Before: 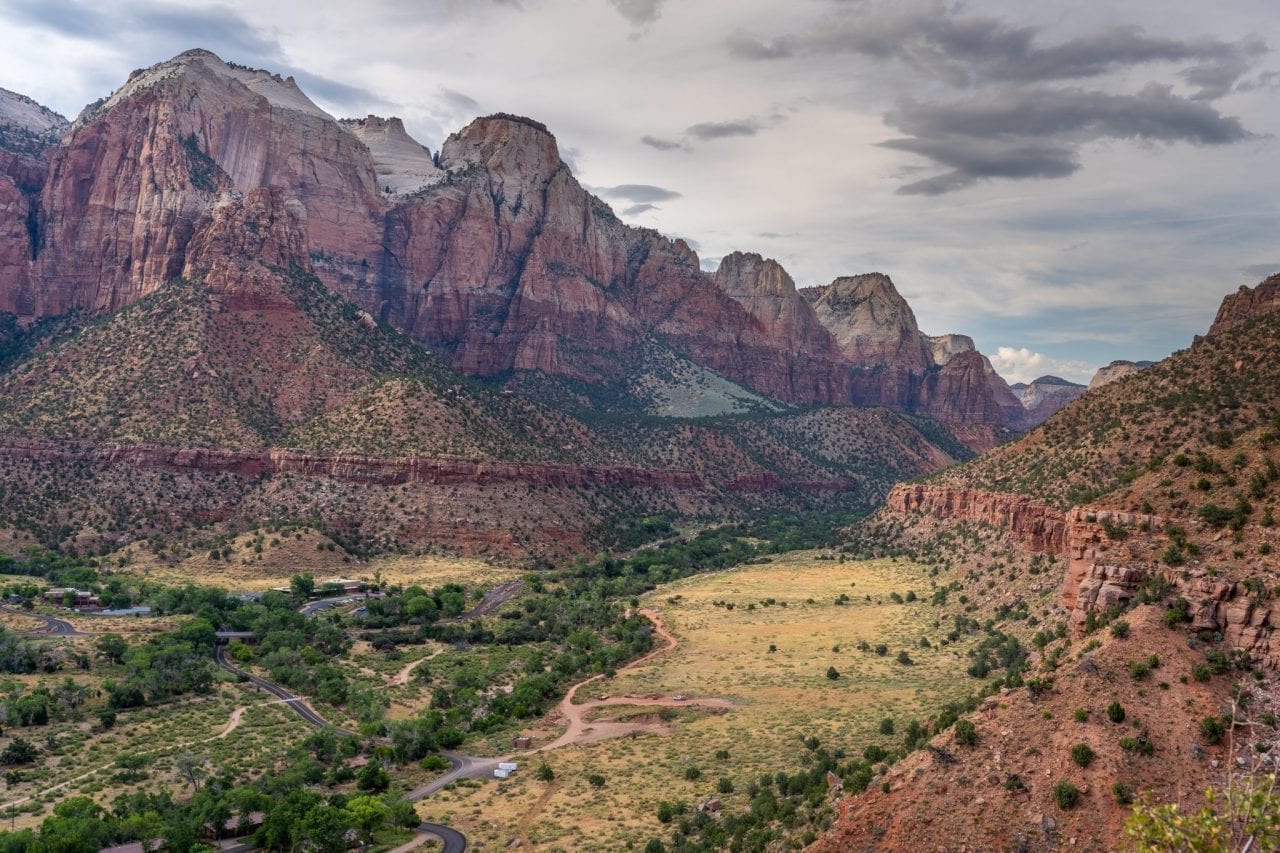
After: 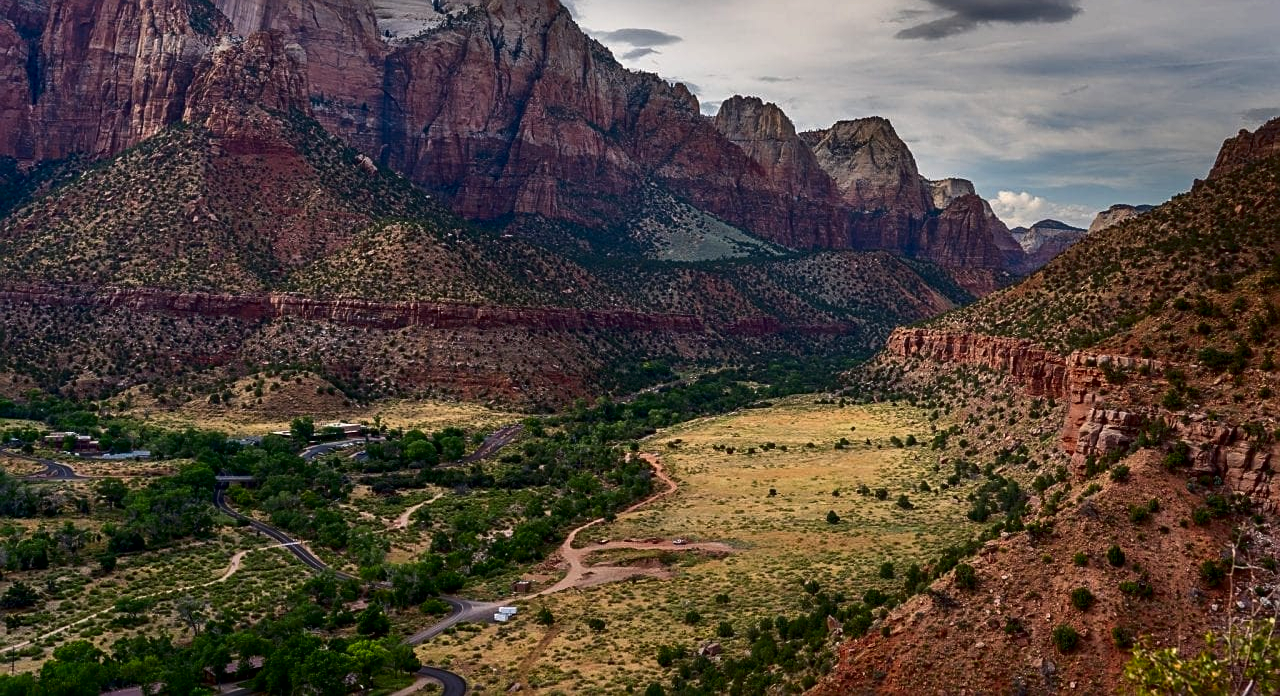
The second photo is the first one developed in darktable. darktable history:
contrast brightness saturation: contrast 0.126, brightness -0.241, saturation 0.148
crop and rotate: top 18.375%
local contrast: mode bilateral grid, contrast 14, coarseness 36, detail 105%, midtone range 0.2
sharpen: on, module defaults
